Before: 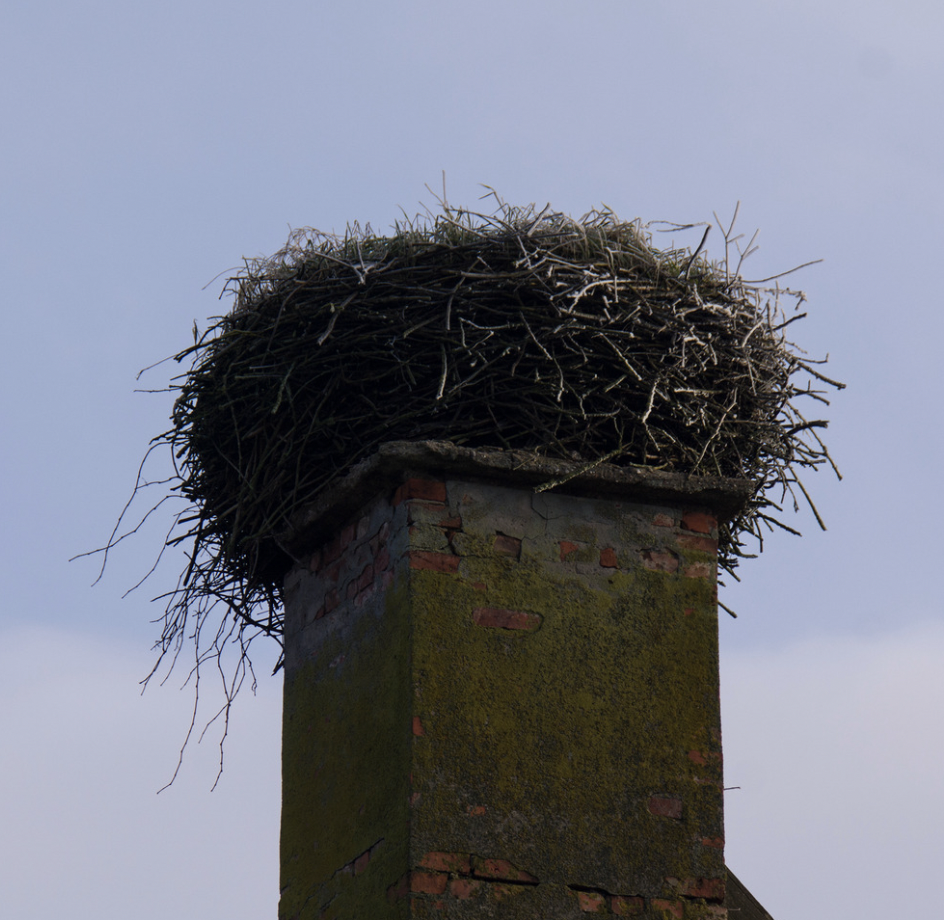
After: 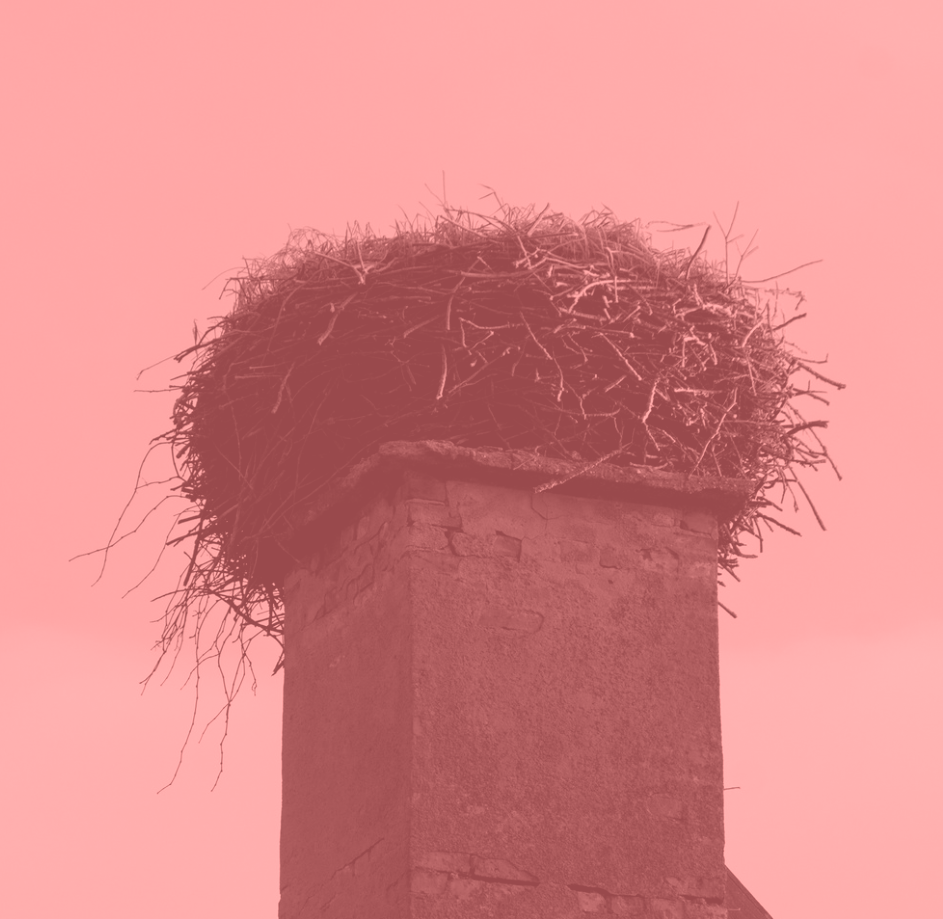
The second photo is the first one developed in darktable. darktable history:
levels: levels [0.026, 0.507, 0.987]
colorize: saturation 51%, source mix 50.67%, lightness 50.67%
